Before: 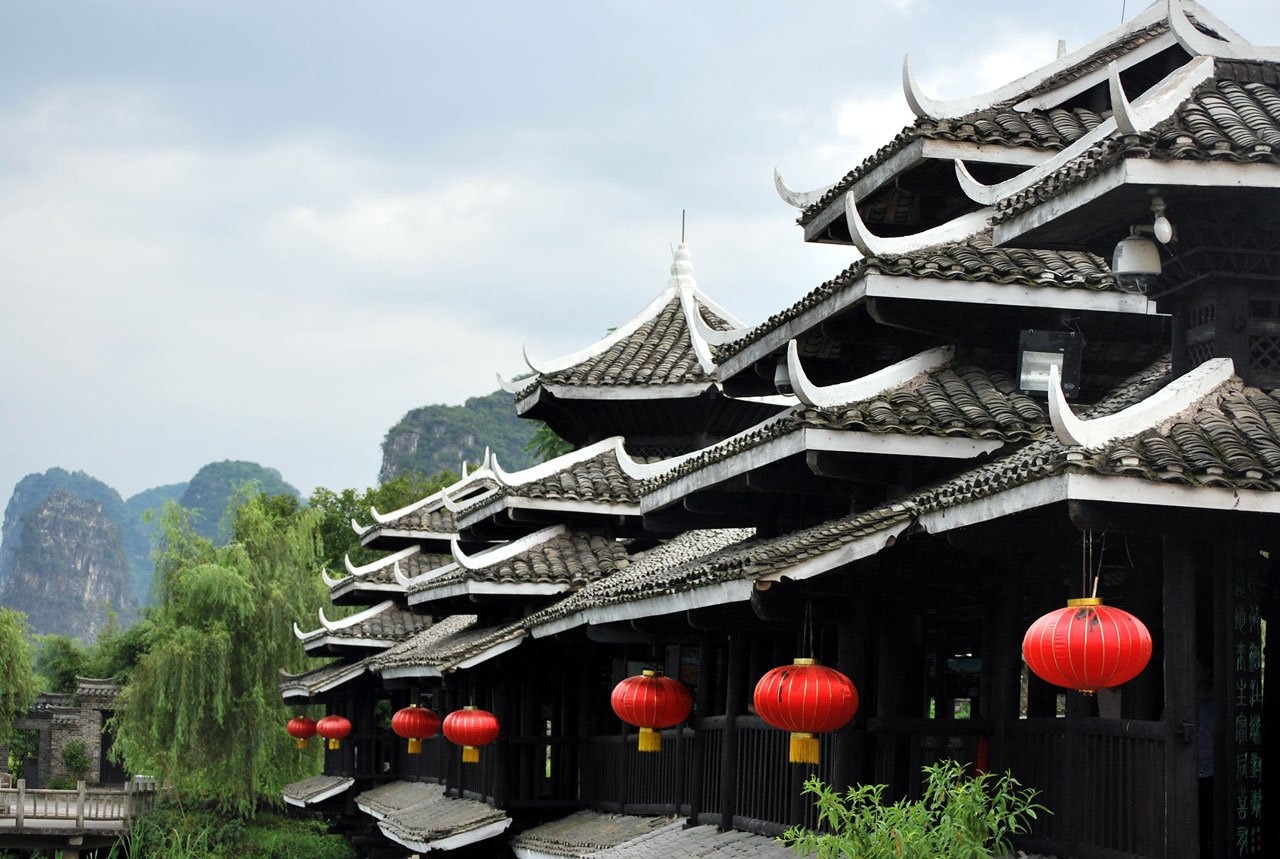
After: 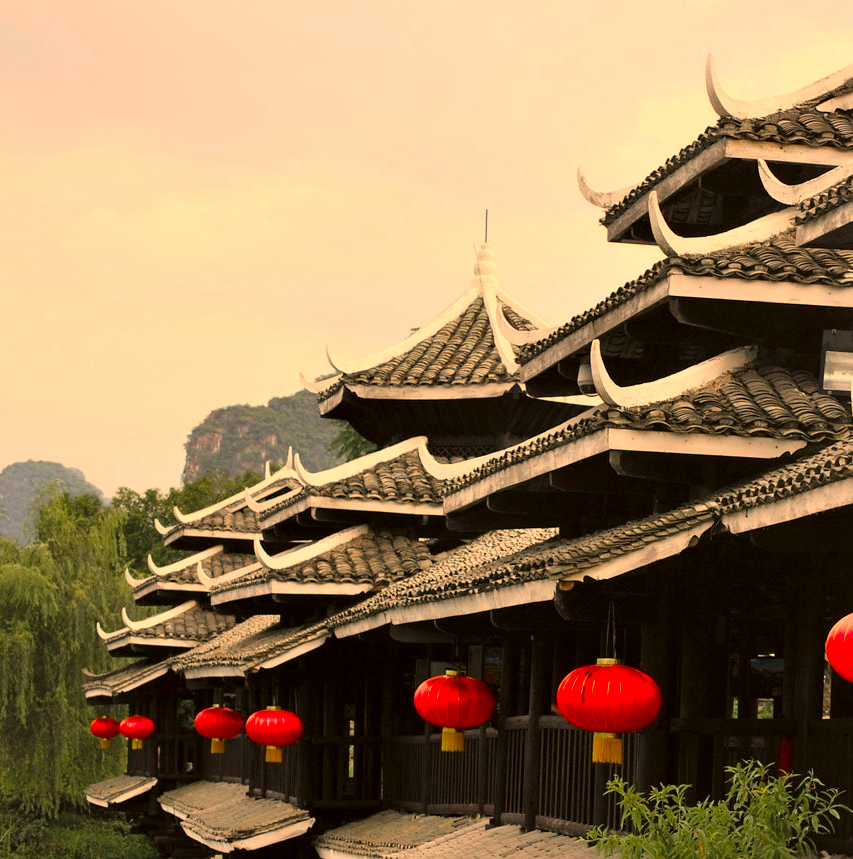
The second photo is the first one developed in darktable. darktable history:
exposure: black level correction 0, exposure 0.499 EV, compensate exposure bias true, compensate highlight preservation false
color zones: curves: ch0 [(0, 0.48) (0.209, 0.398) (0.305, 0.332) (0.429, 0.493) (0.571, 0.5) (0.714, 0.5) (0.857, 0.5) (1, 0.48)]; ch1 [(0, 0.736) (0.143, 0.625) (0.225, 0.371) (0.429, 0.256) (0.571, 0.241) (0.714, 0.213) (0.857, 0.48) (1, 0.736)]; ch2 [(0, 0.448) (0.143, 0.498) (0.286, 0.5) (0.429, 0.5) (0.571, 0.5) (0.714, 0.5) (0.857, 0.5) (1, 0.448)]
crop: left 15.424%, right 17.935%
color correction: highlights a* 18.27, highlights b* 34.81, shadows a* 1.15, shadows b* 6.79, saturation 1.04
